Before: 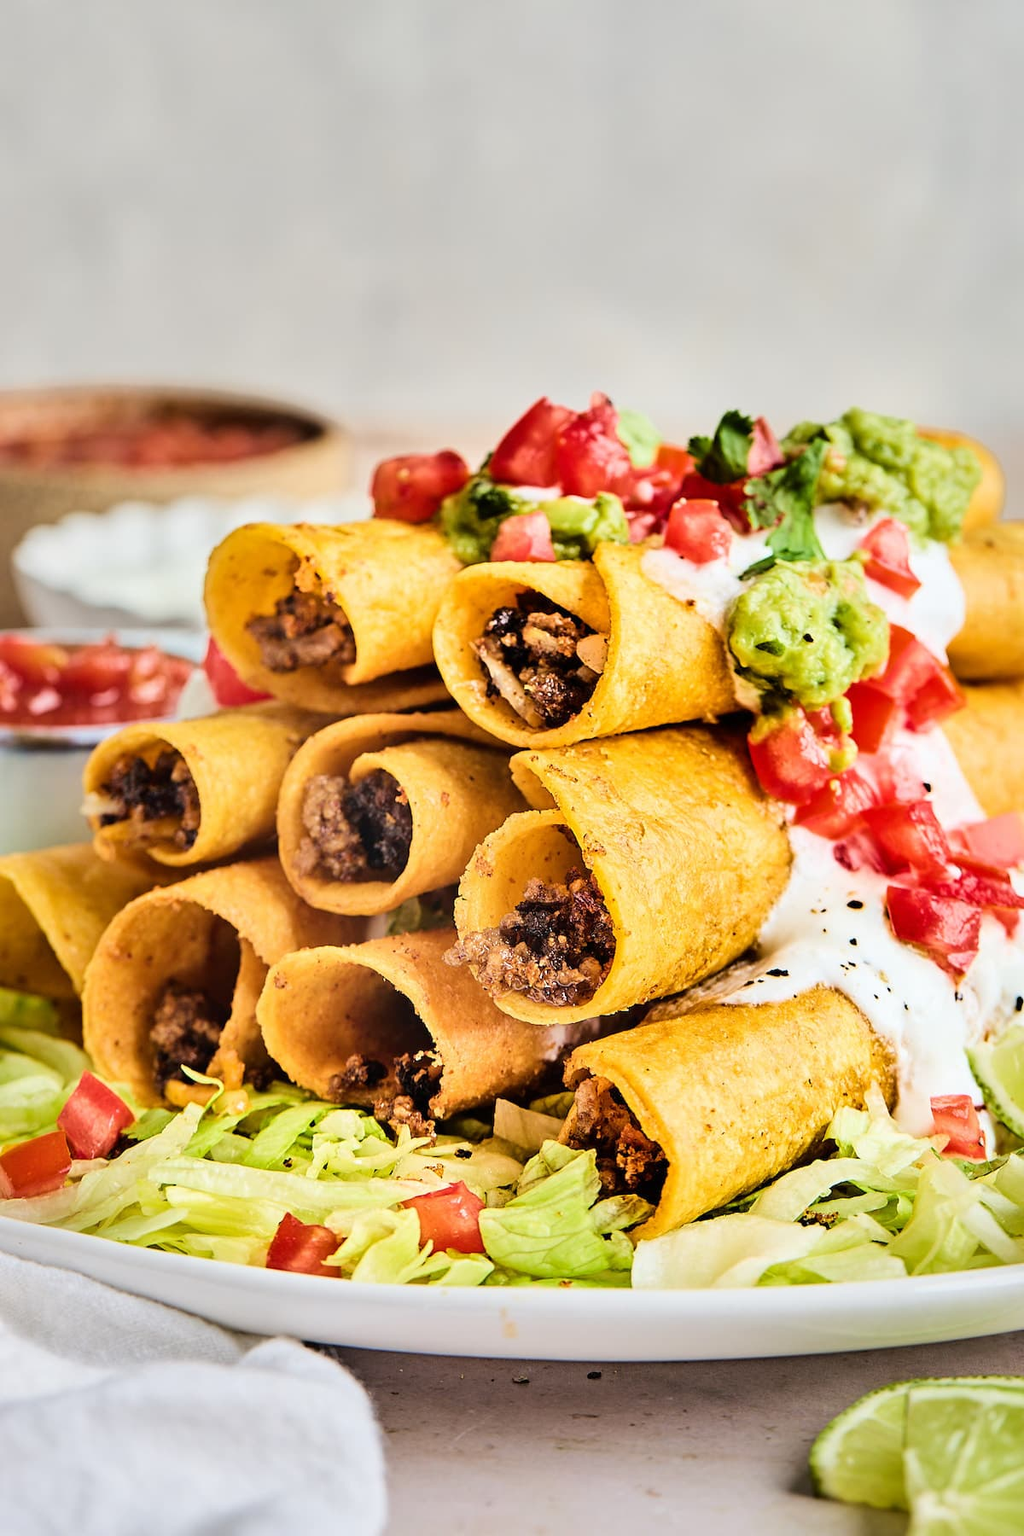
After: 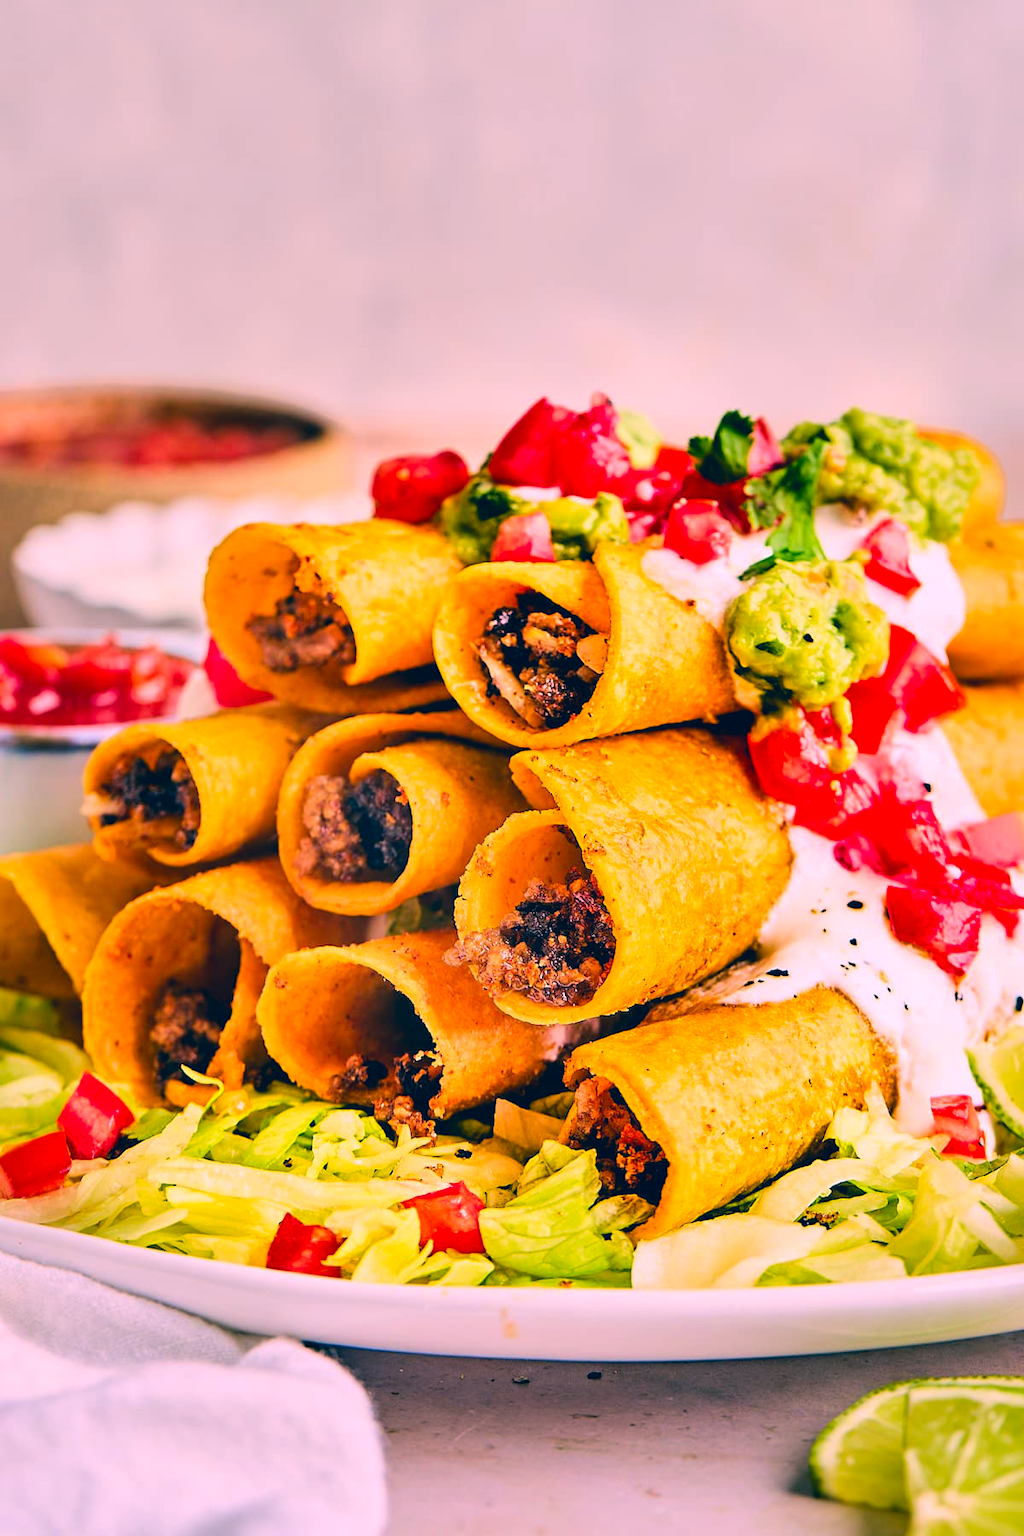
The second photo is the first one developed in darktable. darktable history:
color correction: highlights a* 16.37, highlights b* 0.246, shadows a* -14.84, shadows b* -14.61, saturation 1.54
